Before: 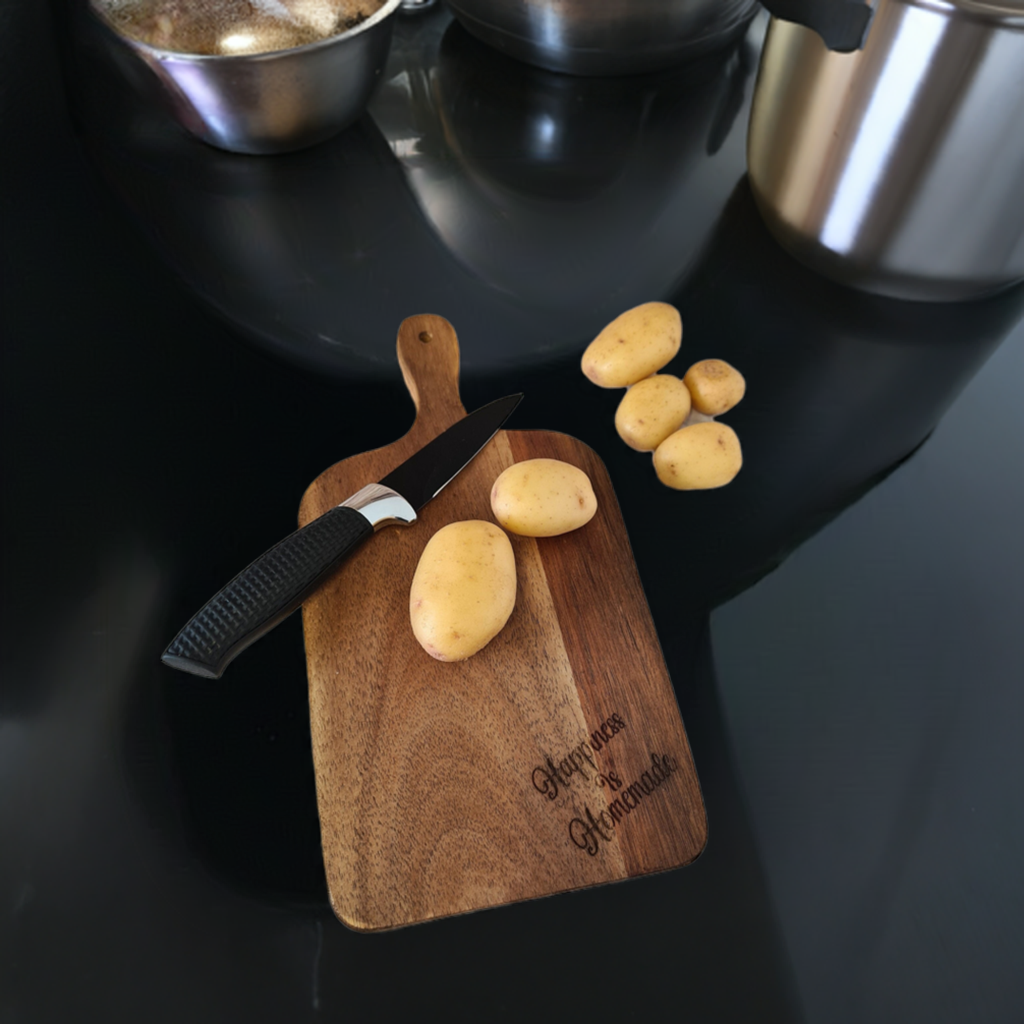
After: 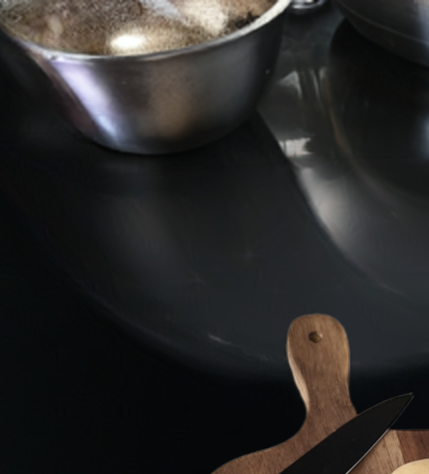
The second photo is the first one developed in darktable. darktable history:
sharpen: radius 2.883, amount 0.868, threshold 47.523
white balance: emerald 1
contrast brightness saturation: contrast 0.1, saturation -0.36
exposure: compensate highlight preservation false
crop and rotate: left 10.817%, top 0.062%, right 47.194%, bottom 53.626%
